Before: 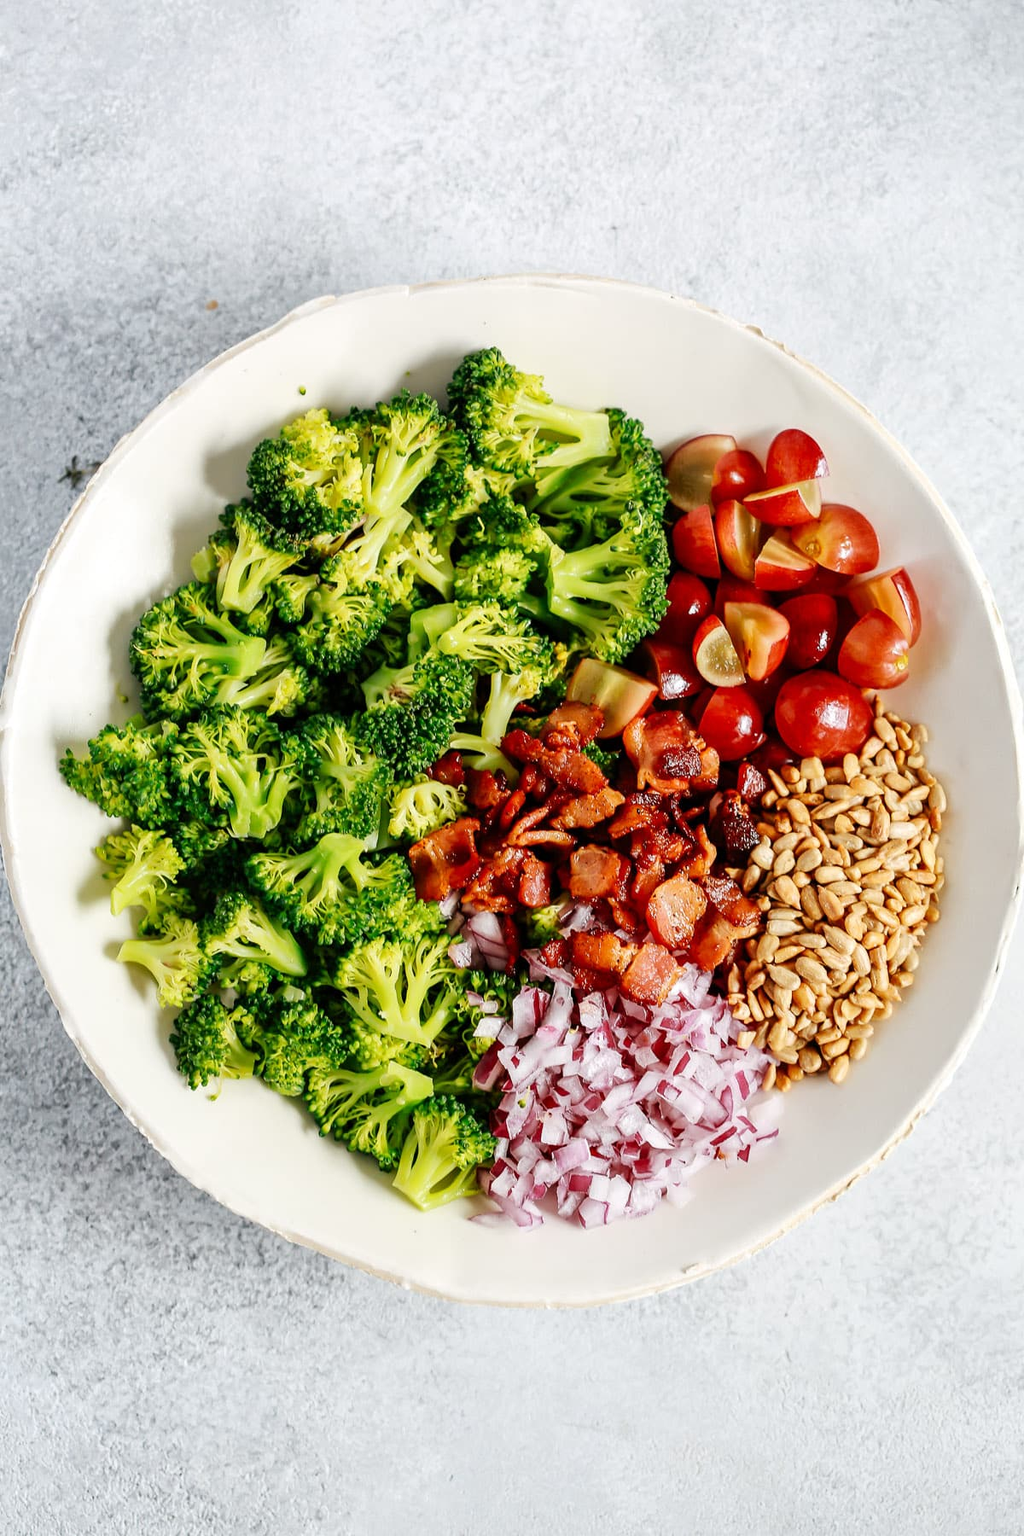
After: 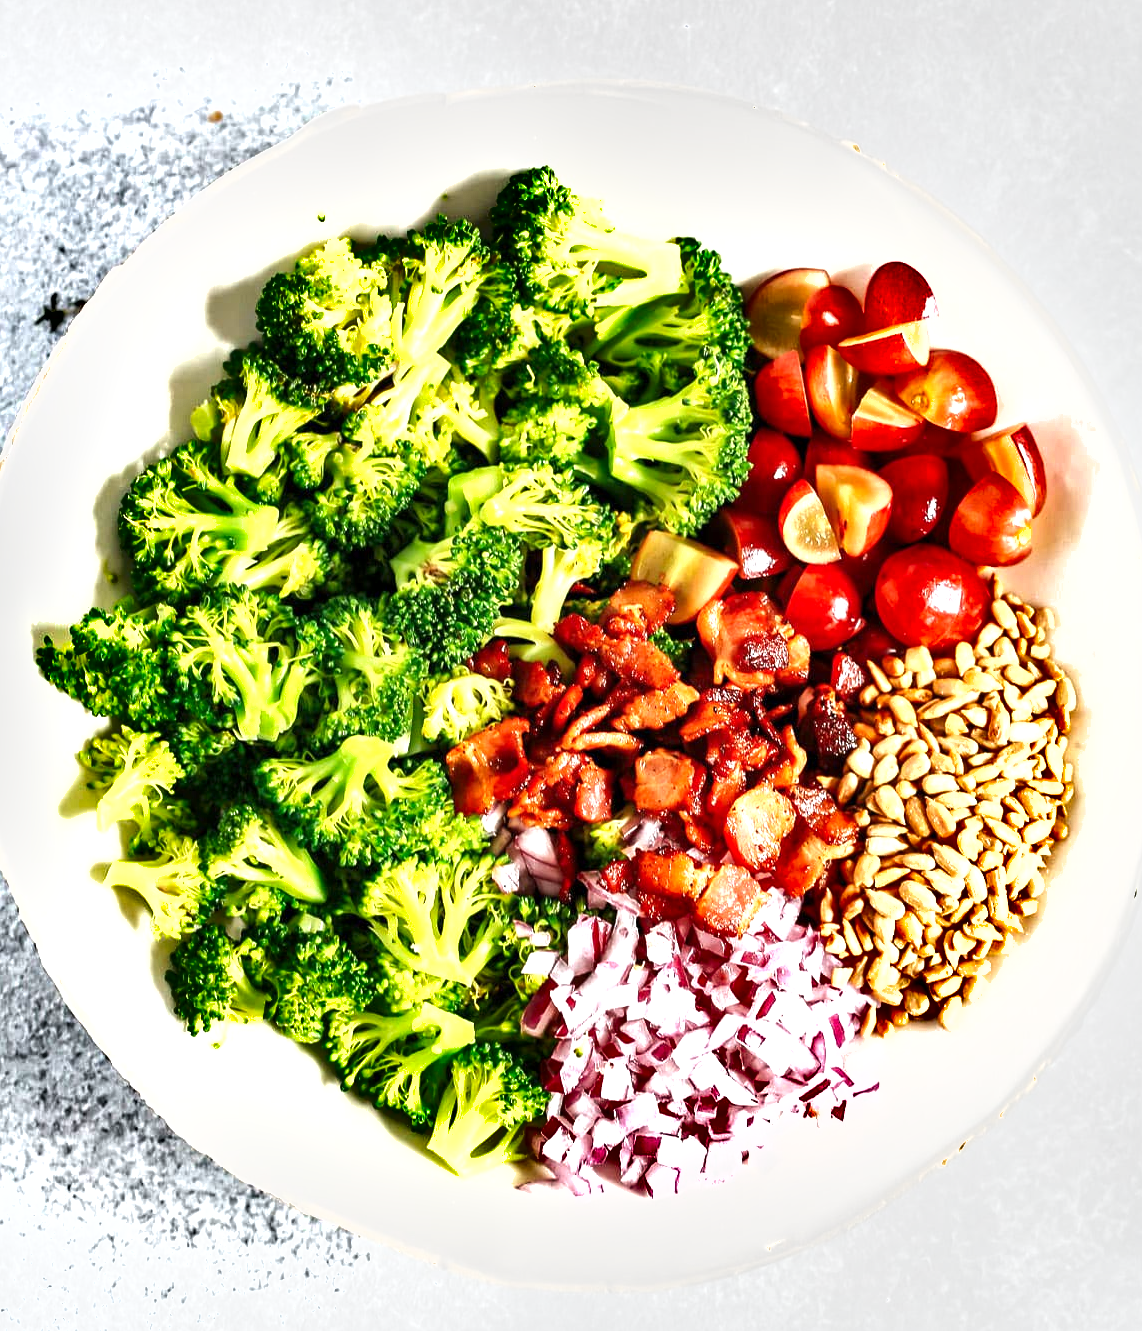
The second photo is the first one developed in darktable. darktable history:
crop and rotate: left 2.827%, top 13.405%, right 1.957%, bottom 12.613%
exposure: black level correction 0, exposure 1 EV, compensate exposure bias true, compensate highlight preservation false
local contrast: mode bilateral grid, contrast 20, coarseness 50, detail 119%, midtone range 0.2
shadows and highlights: low approximation 0.01, soften with gaussian
